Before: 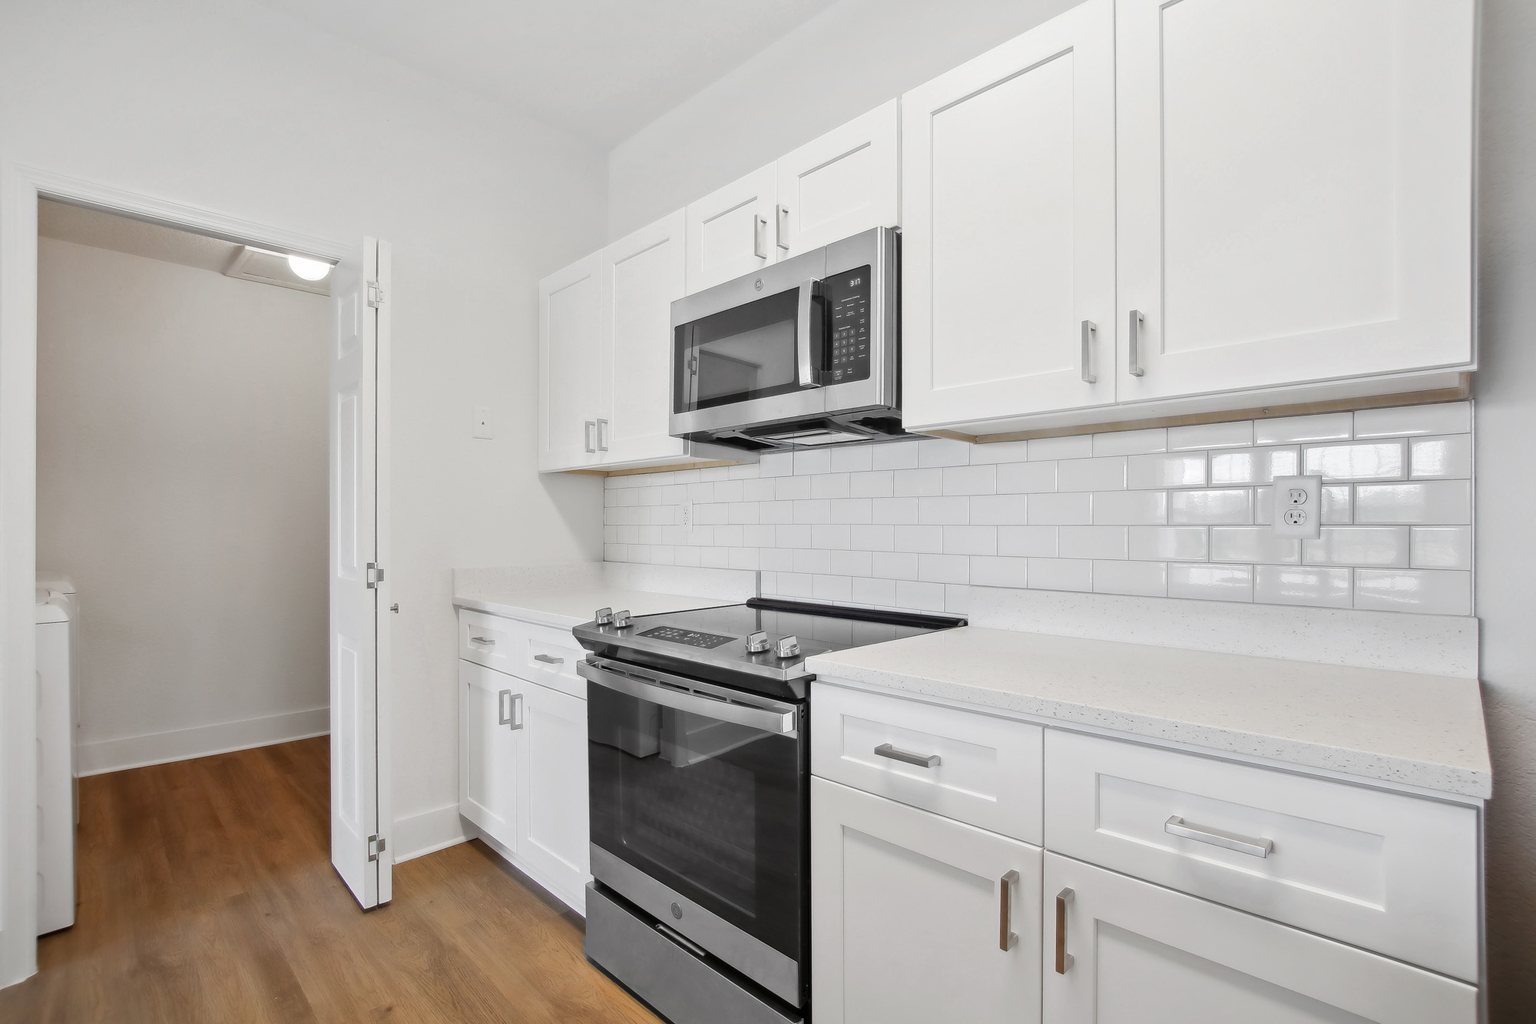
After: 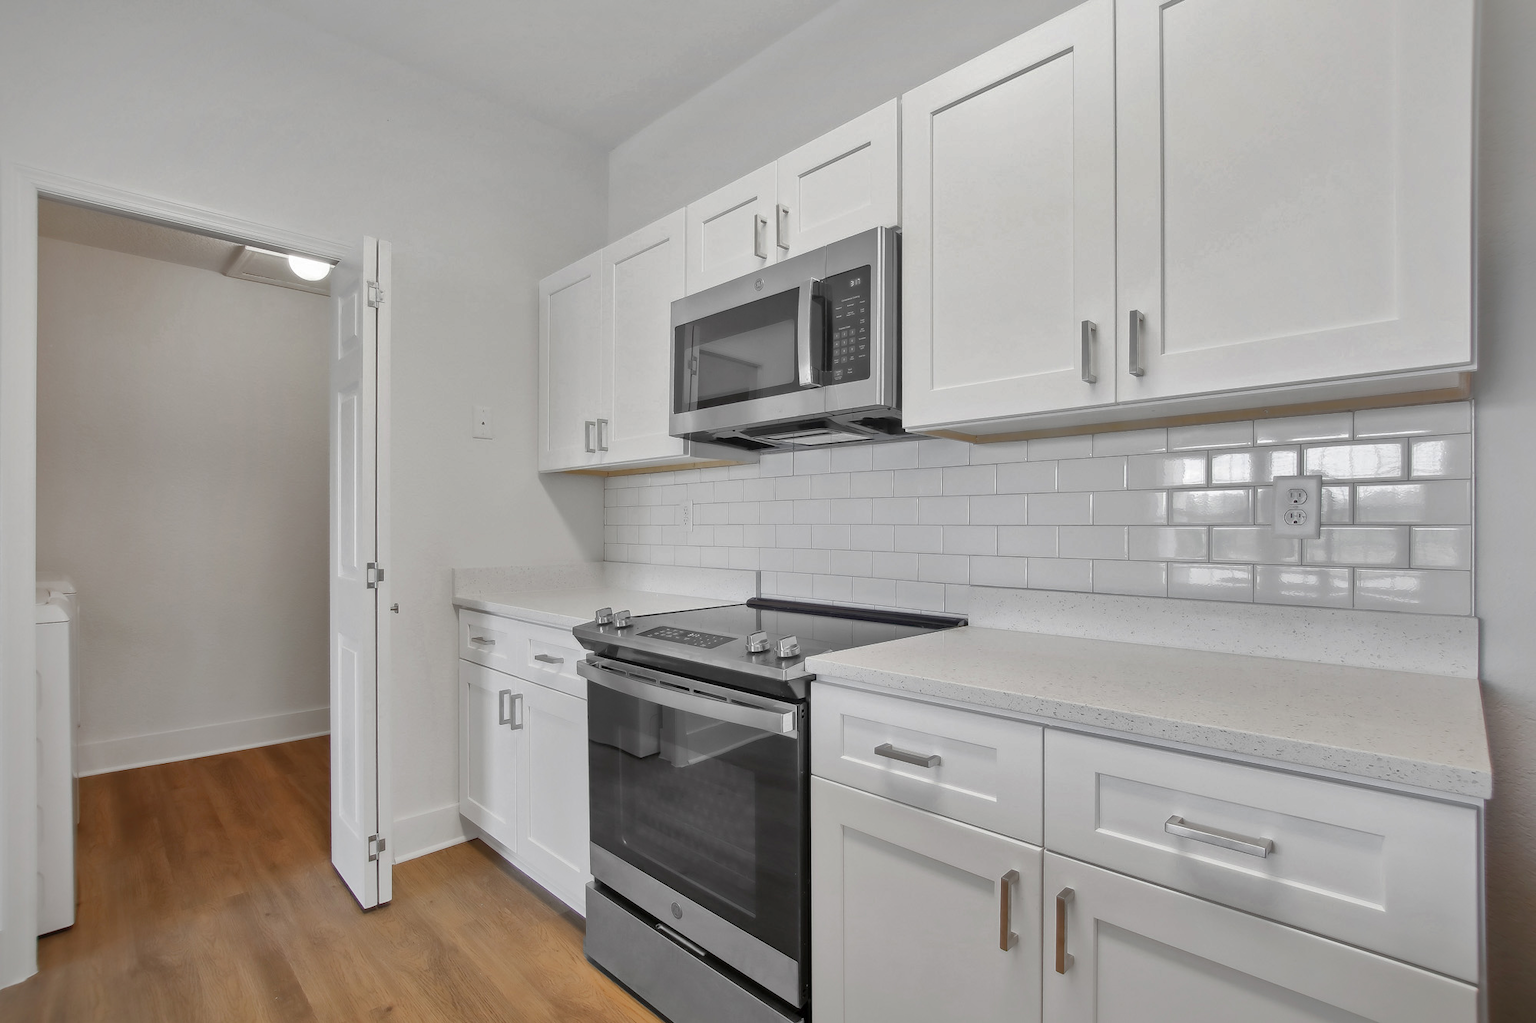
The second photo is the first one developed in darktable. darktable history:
shadows and highlights: highlights -59.85
